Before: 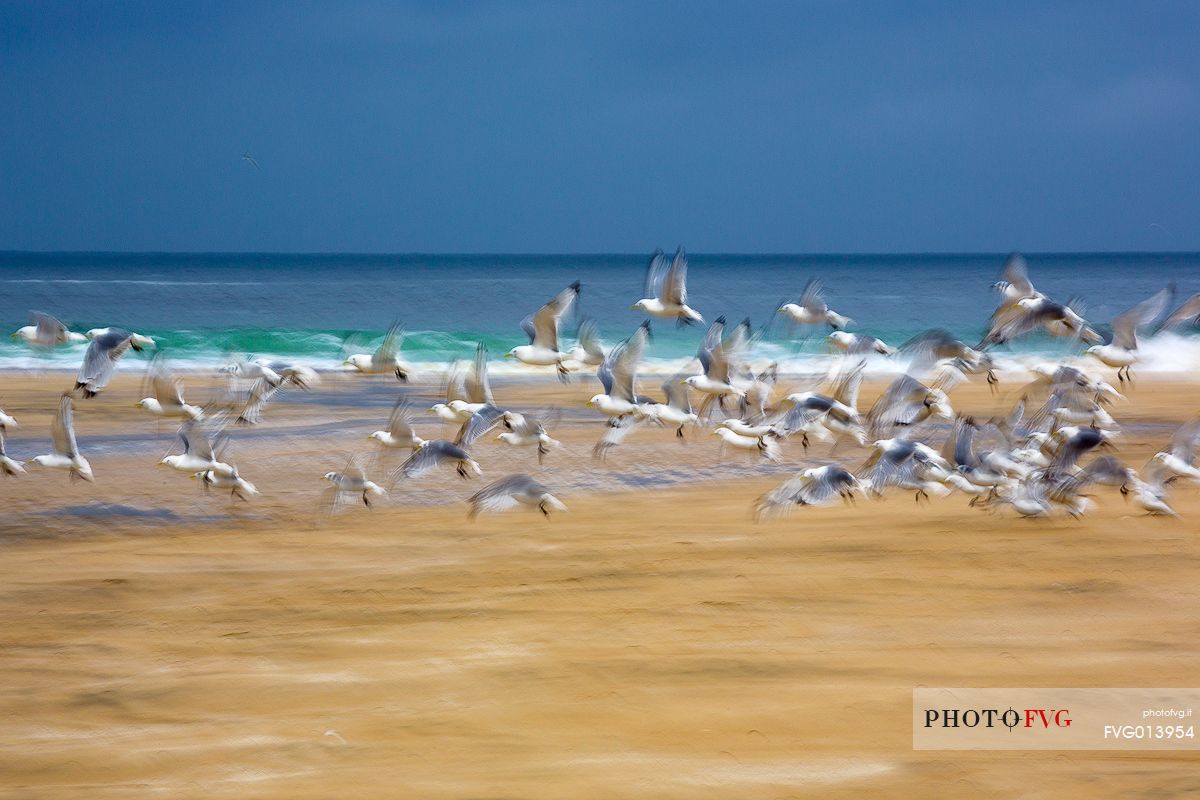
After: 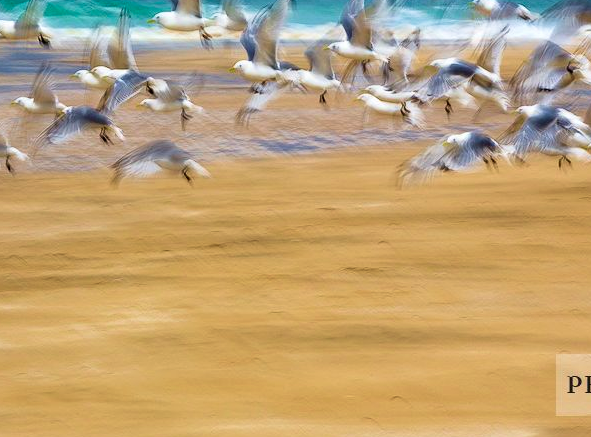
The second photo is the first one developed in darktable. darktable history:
velvia: strength 39.93%
crop: left 29.768%, top 41.853%, right 20.972%, bottom 3.49%
contrast brightness saturation: contrast 0.071
